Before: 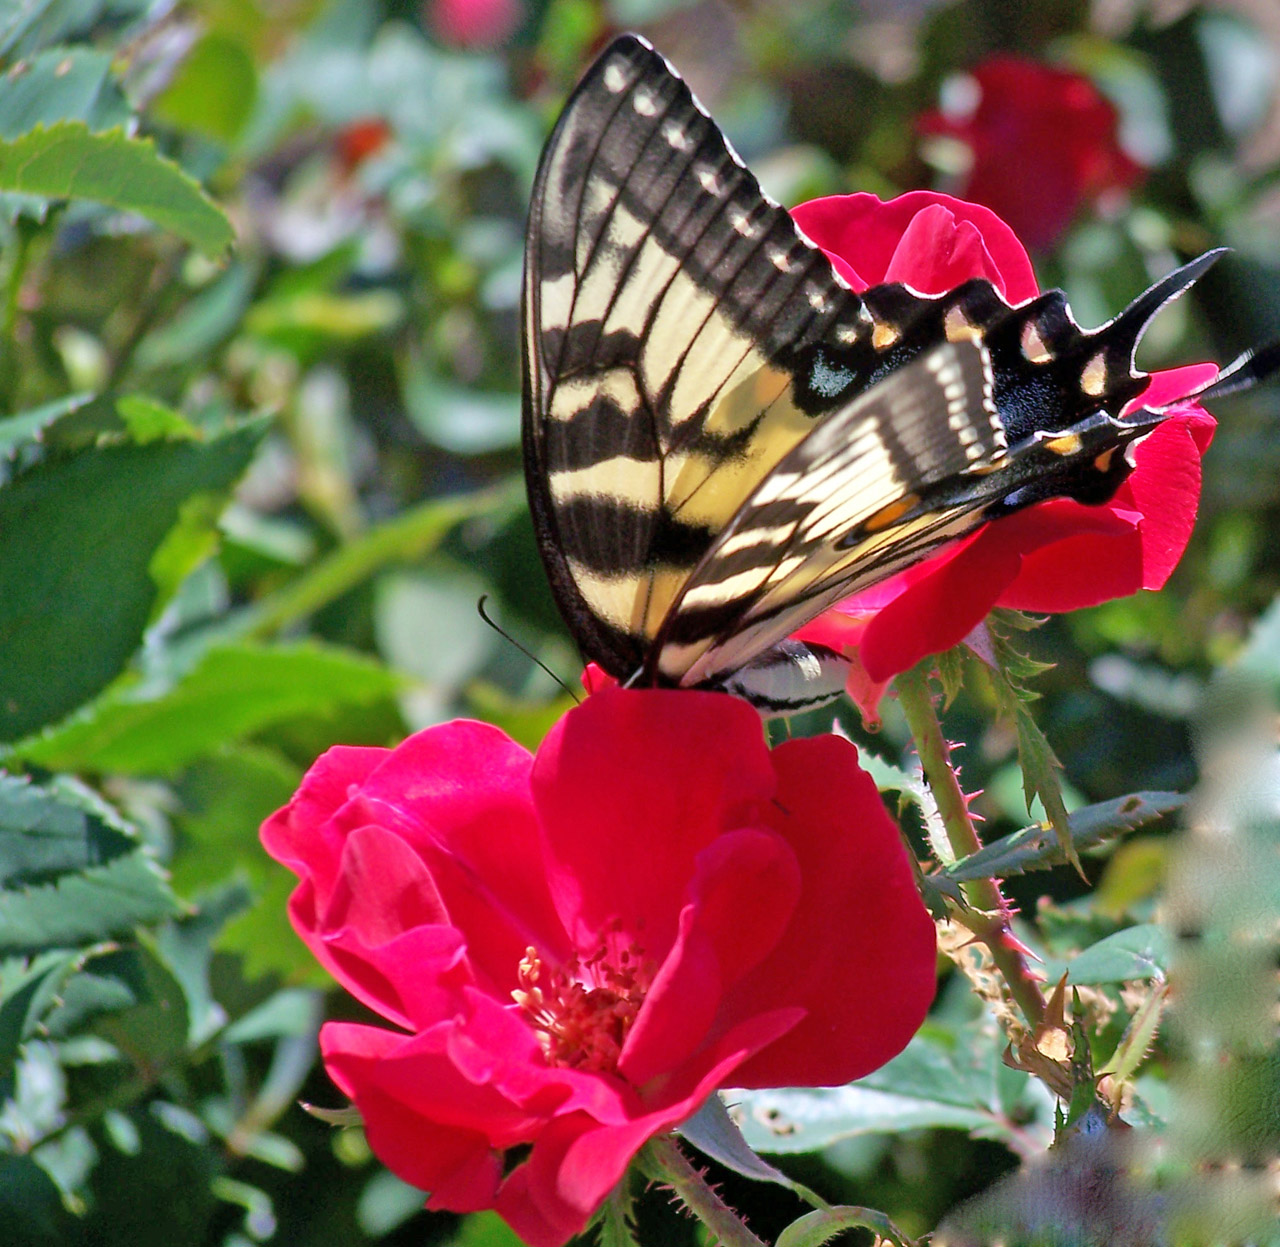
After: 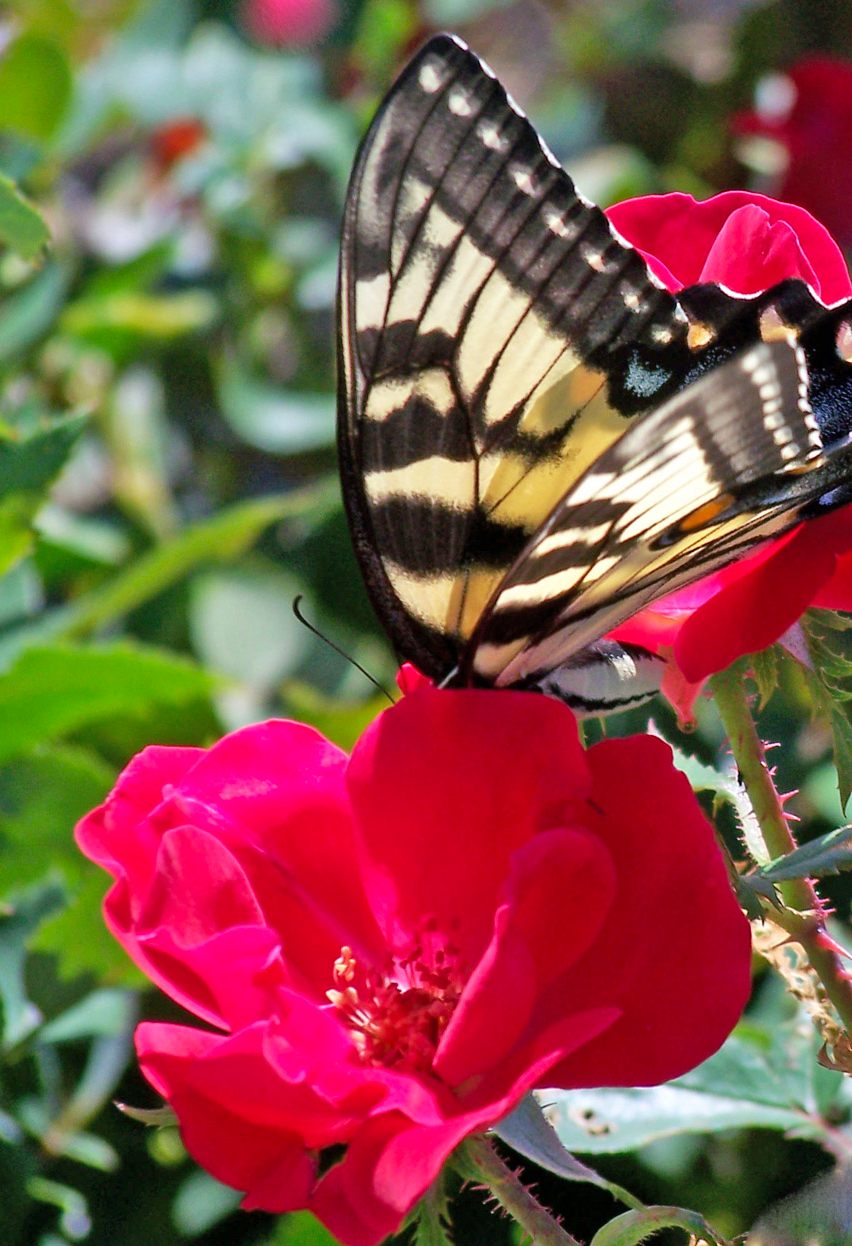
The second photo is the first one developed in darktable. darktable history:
tone curve: curves: ch0 [(0, 0) (0.08, 0.069) (0.4, 0.391) (0.6, 0.609) (0.92, 0.93) (1, 1)], preserve colors none
crop and rotate: left 14.459%, right 18.904%
